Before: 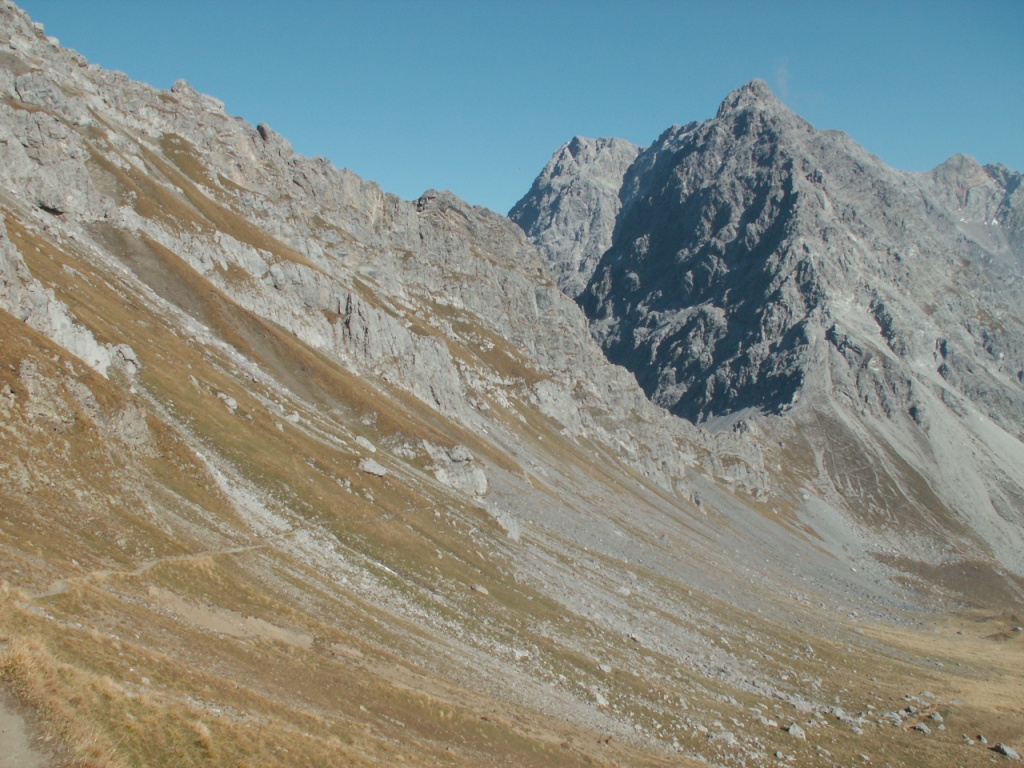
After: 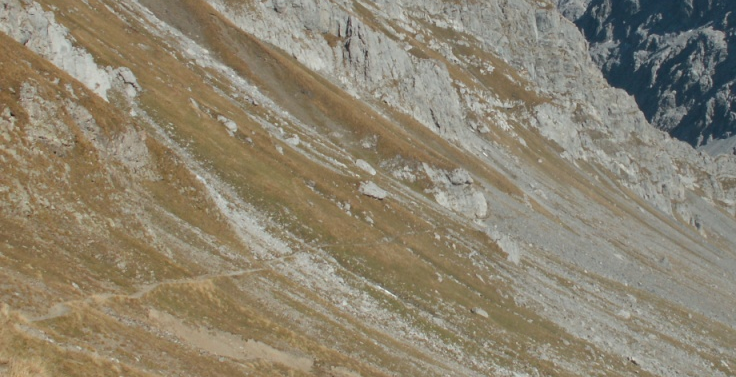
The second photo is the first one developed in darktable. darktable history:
contrast brightness saturation: contrast 0.032, brightness -0.037
crop: top 36.103%, right 28.101%, bottom 14.782%
